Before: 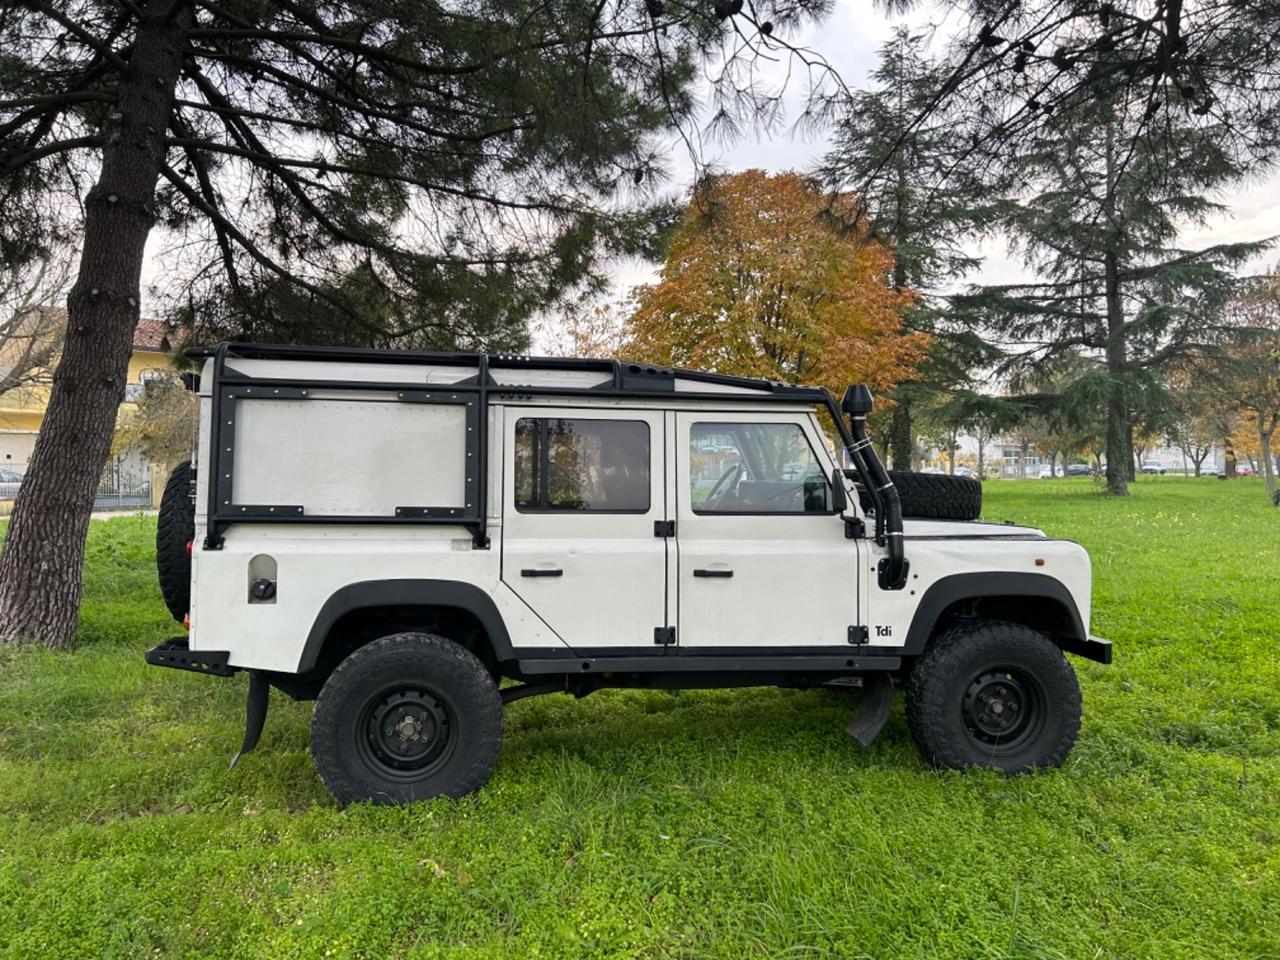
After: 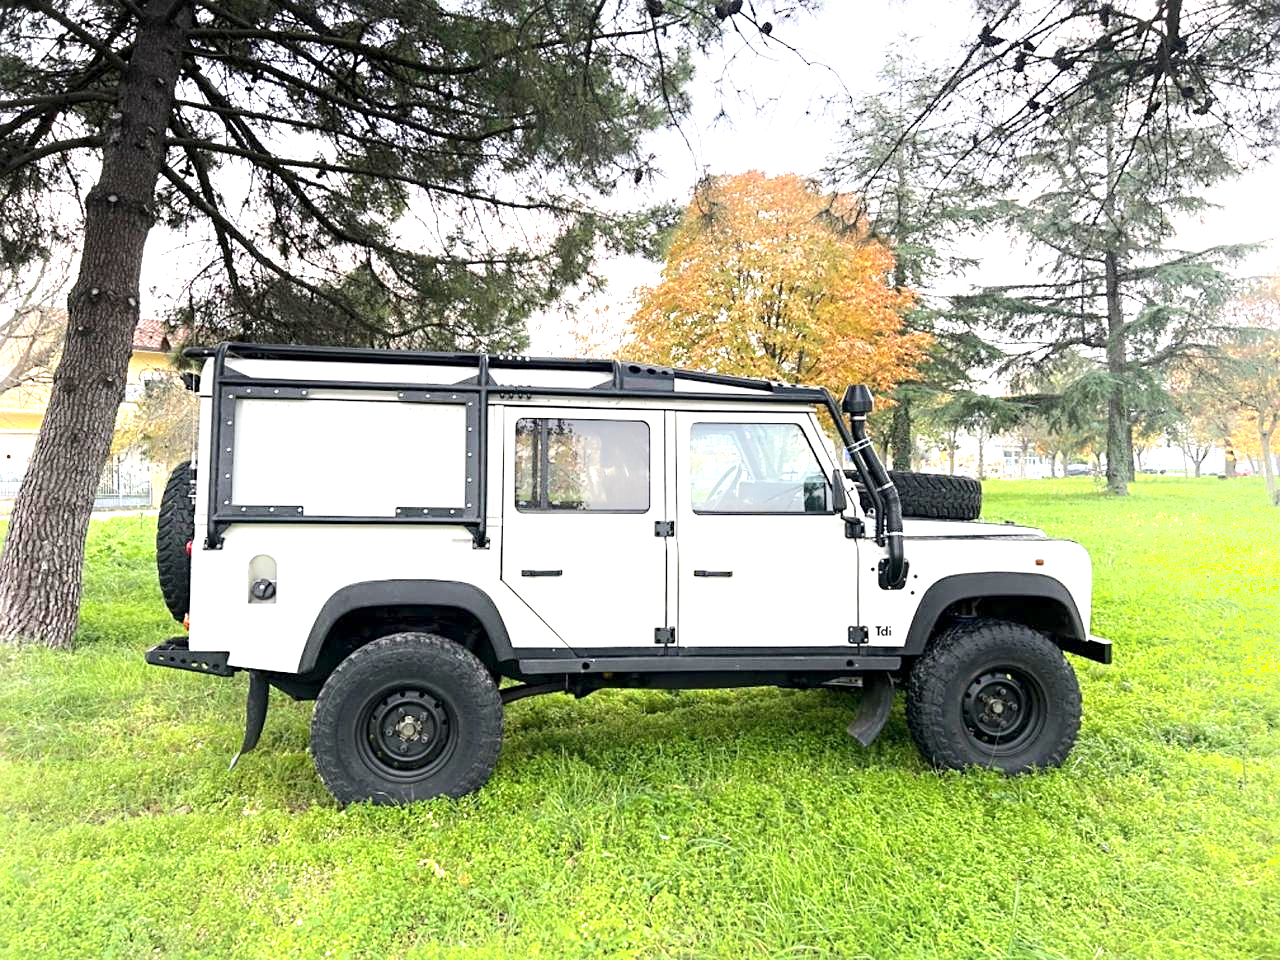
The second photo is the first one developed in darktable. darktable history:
shadows and highlights: shadows -39.66, highlights 63.73, soften with gaussian
local contrast: mode bilateral grid, contrast 20, coarseness 50, detail 133%, midtone range 0.2
sharpen: radius 2.48, amount 0.338
exposure: black level correction 0, exposure 1.385 EV, compensate highlight preservation false
